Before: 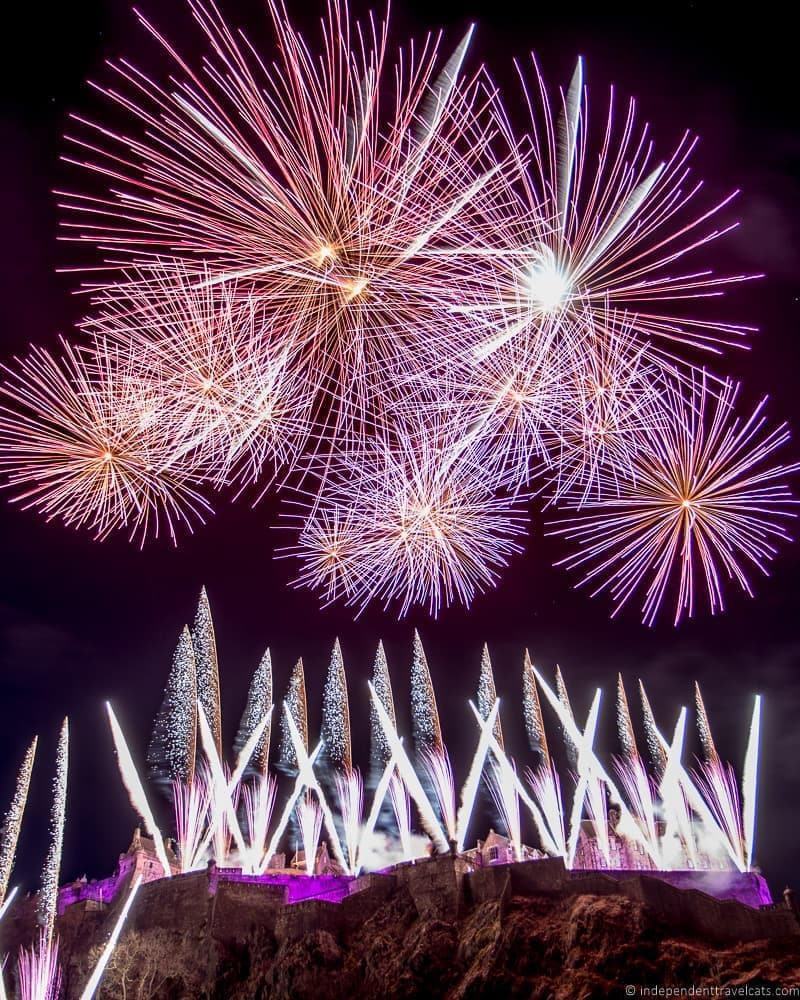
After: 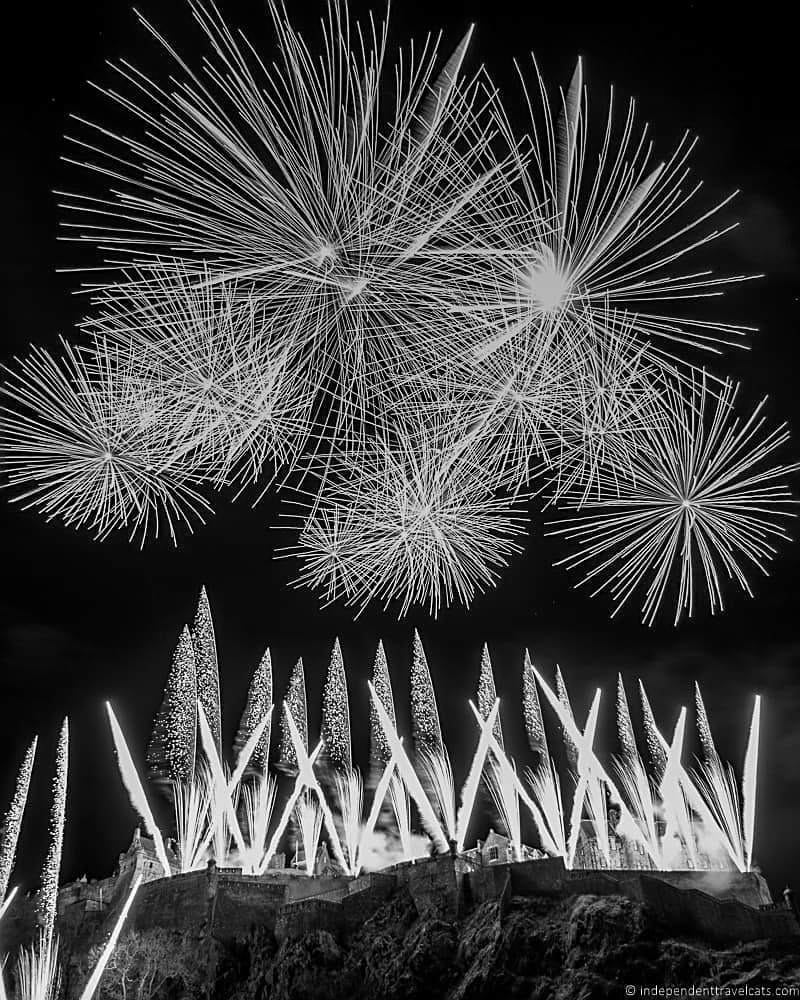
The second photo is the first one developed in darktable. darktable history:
graduated density: hue 238.83°, saturation 50%
monochrome: a 30.25, b 92.03
sharpen: on, module defaults
